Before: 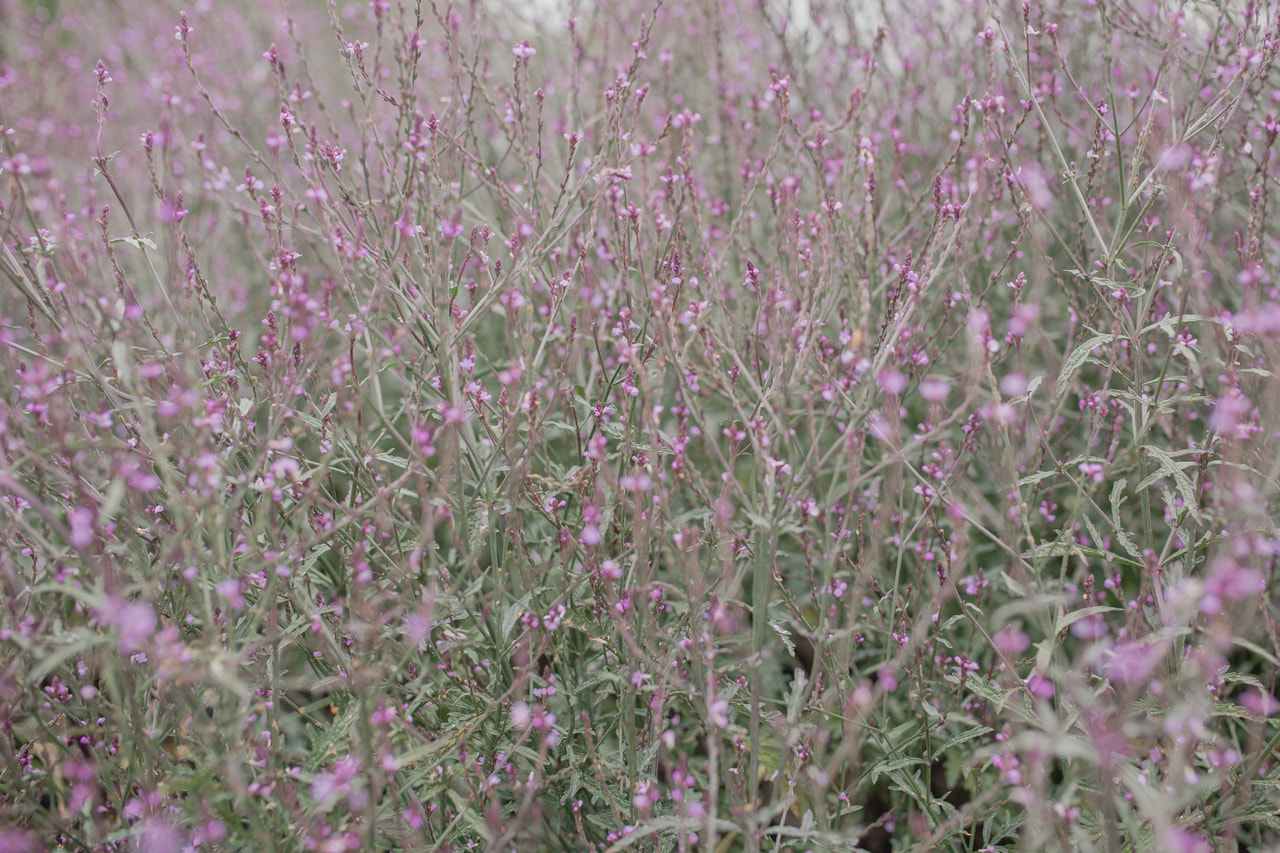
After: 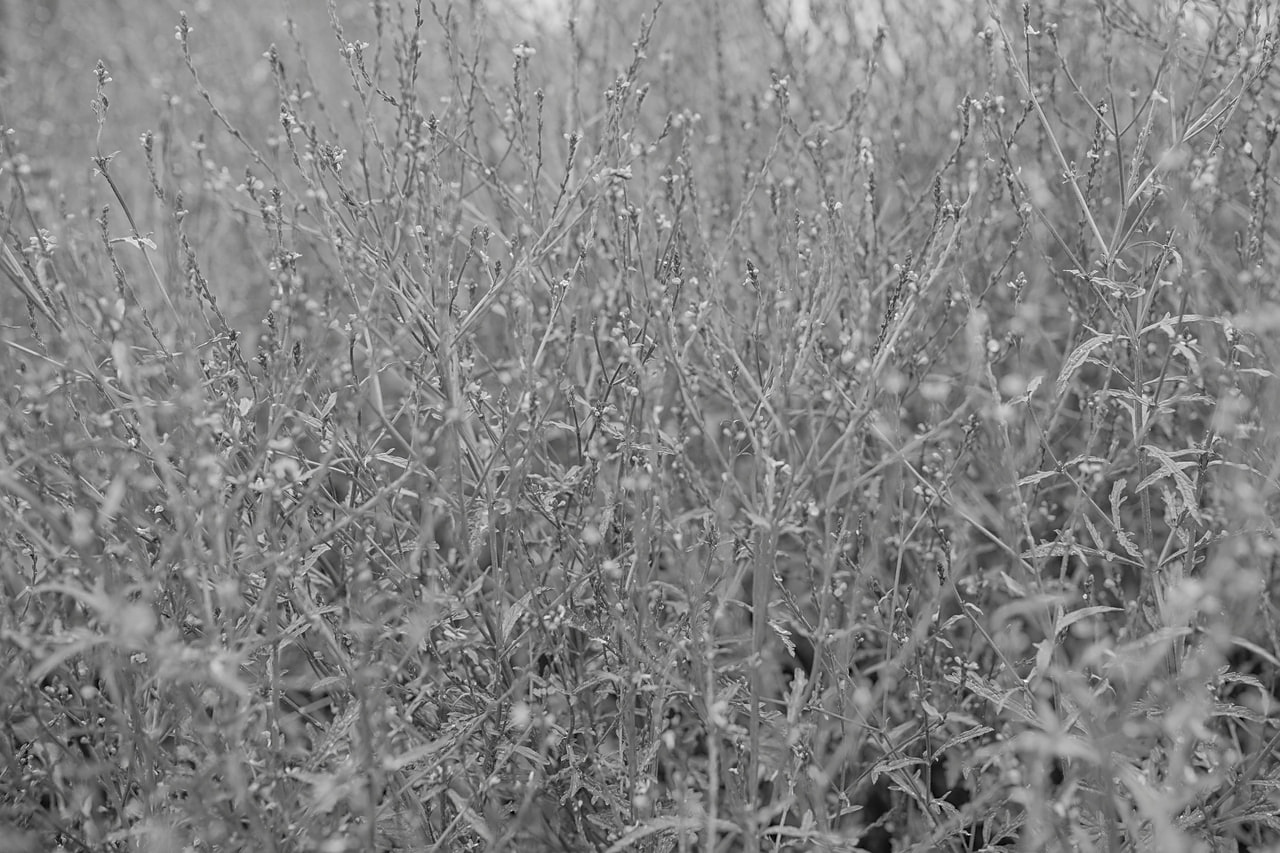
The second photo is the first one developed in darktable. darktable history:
contrast brightness saturation: saturation -0.989
sharpen: radius 1.909, amount 0.394, threshold 1.595
